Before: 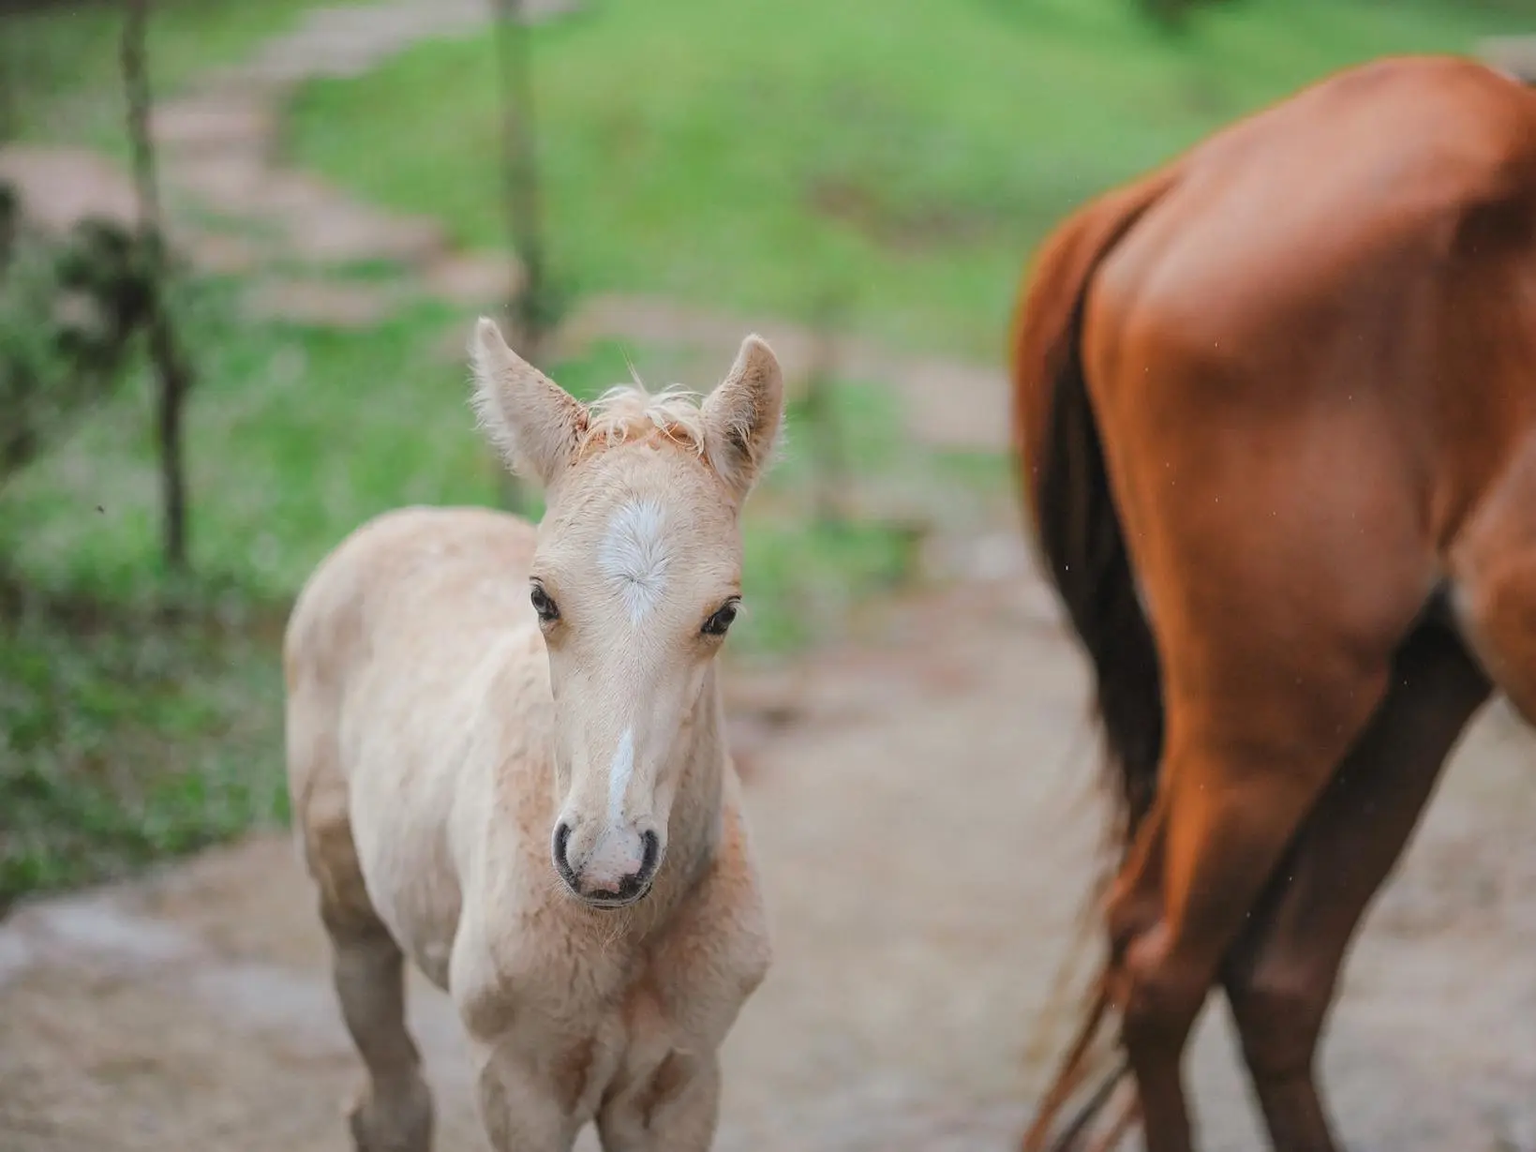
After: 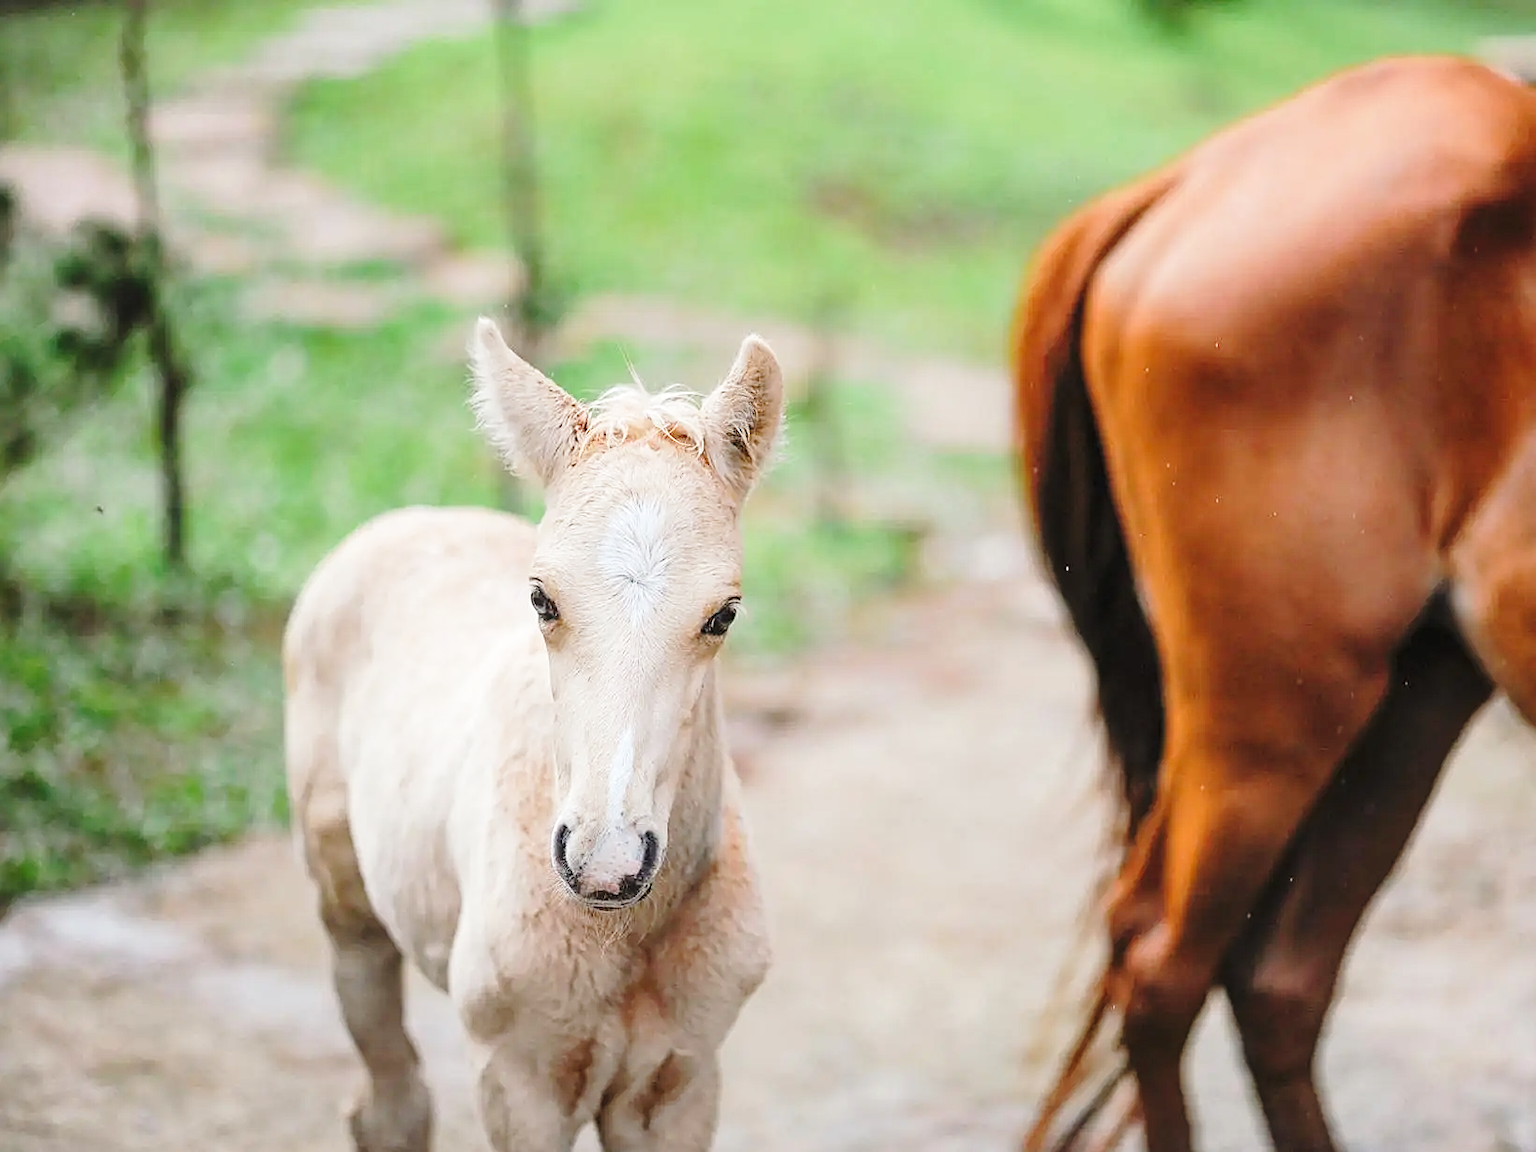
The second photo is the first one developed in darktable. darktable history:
base curve: curves: ch0 [(0, 0) (0.028, 0.03) (0.121, 0.232) (0.46, 0.748) (0.859, 0.968) (1, 1)], preserve colors none
local contrast: highlights 105%, shadows 100%, detail 119%, midtone range 0.2
crop: left 0.106%
sharpen: amount 0.498
